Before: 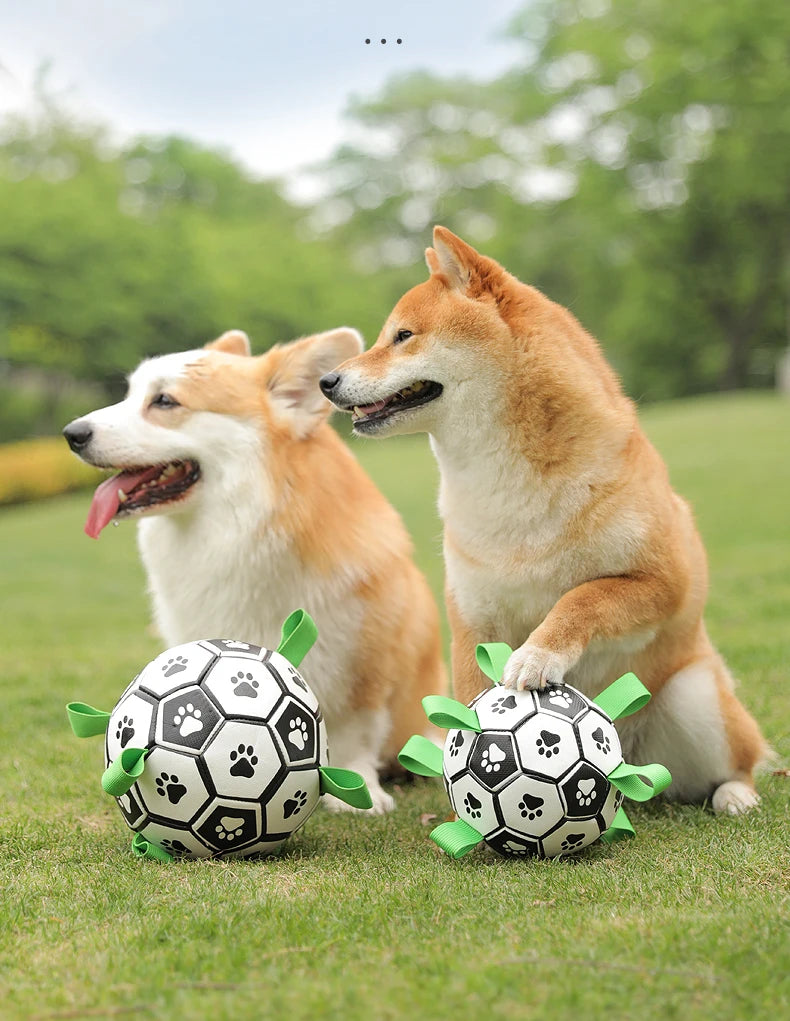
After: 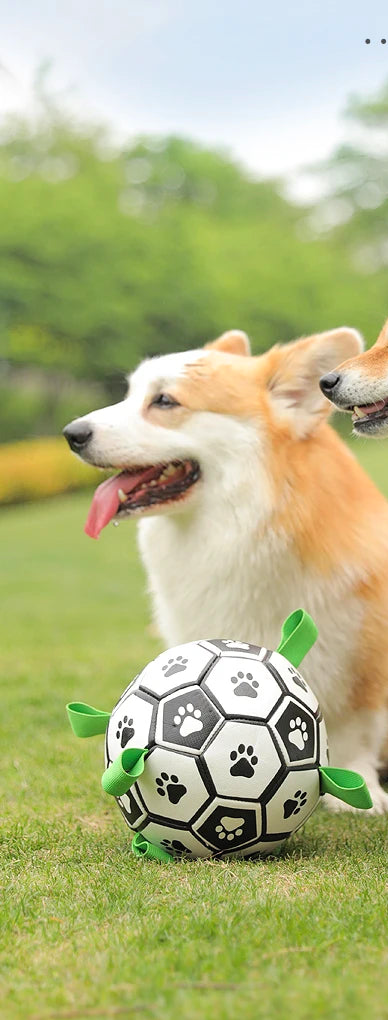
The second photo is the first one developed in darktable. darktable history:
crop and rotate: left 0%, top 0%, right 50.845%
contrast brightness saturation: contrast 0.03, brightness 0.06, saturation 0.13
